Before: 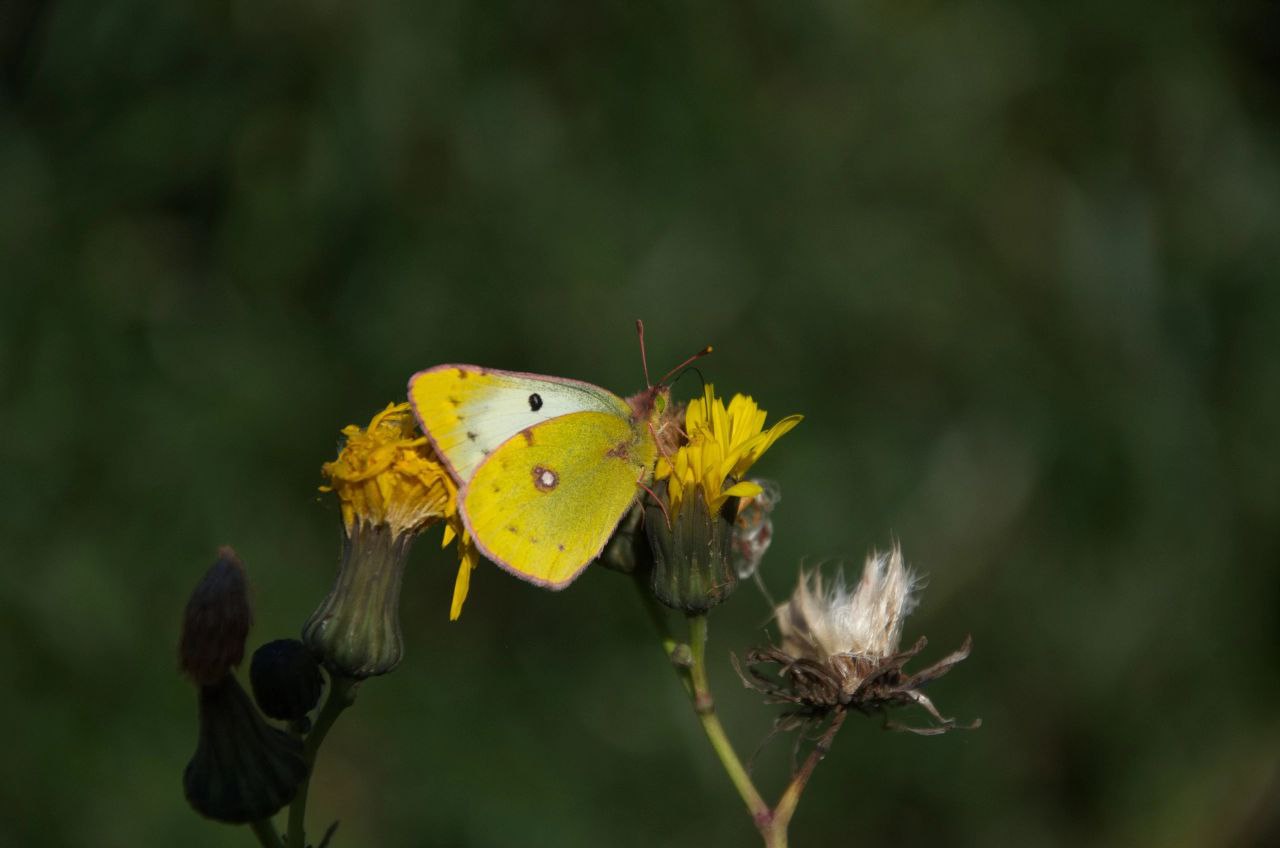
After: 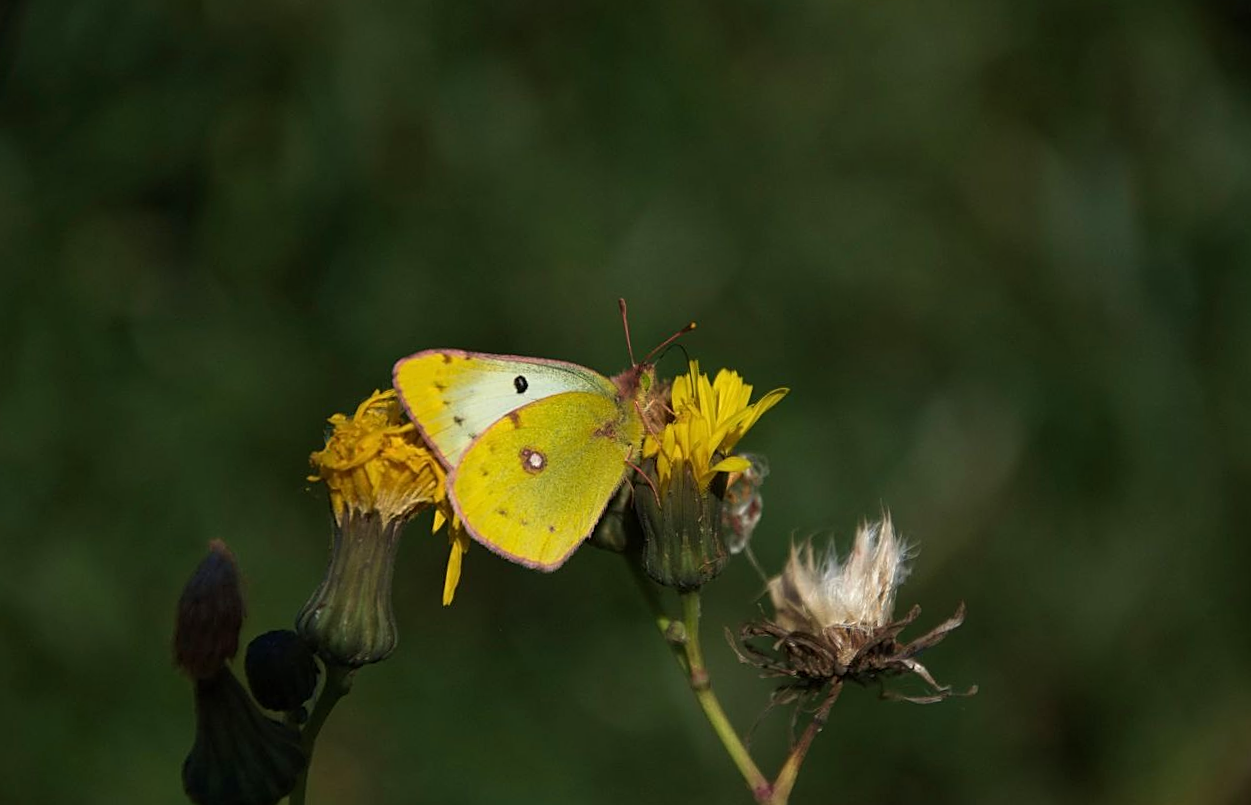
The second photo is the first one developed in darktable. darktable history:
velvia: on, module defaults
sharpen: on, module defaults
rotate and perspective: rotation -2°, crop left 0.022, crop right 0.978, crop top 0.049, crop bottom 0.951
